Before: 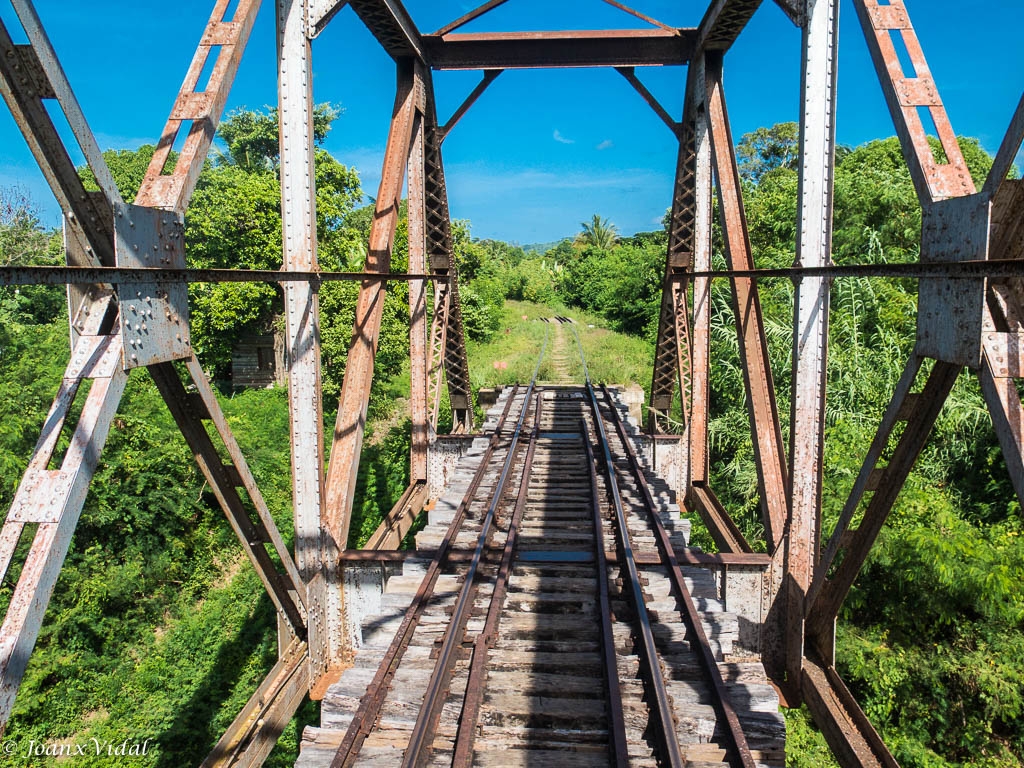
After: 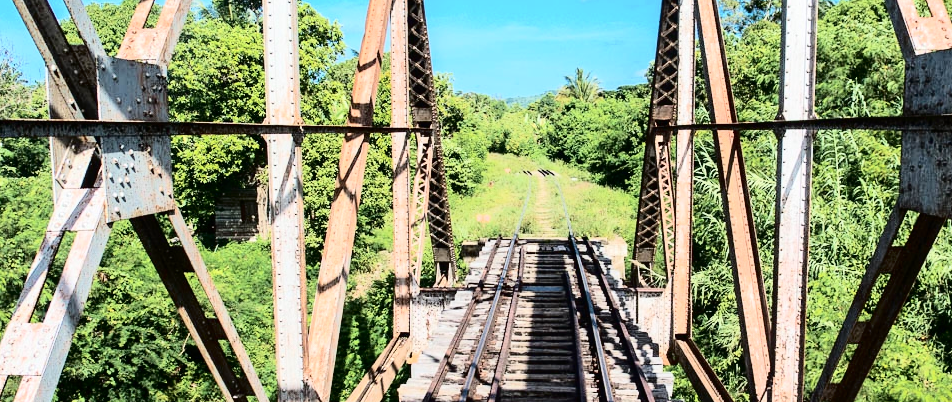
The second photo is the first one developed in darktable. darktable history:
crop: left 1.744%, top 19.225%, right 5.069%, bottom 28.357%
tone curve: curves: ch0 [(0, 0) (0.003, 0.001) (0.011, 0.004) (0.025, 0.008) (0.044, 0.015) (0.069, 0.022) (0.1, 0.031) (0.136, 0.052) (0.177, 0.101) (0.224, 0.181) (0.277, 0.289) (0.335, 0.418) (0.399, 0.541) (0.468, 0.65) (0.543, 0.739) (0.623, 0.817) (0.709, 0.882) (0.801, 0.919) (0.898, 0.958) (1, 1)], color space Lab, independent channels, preserve colors none
